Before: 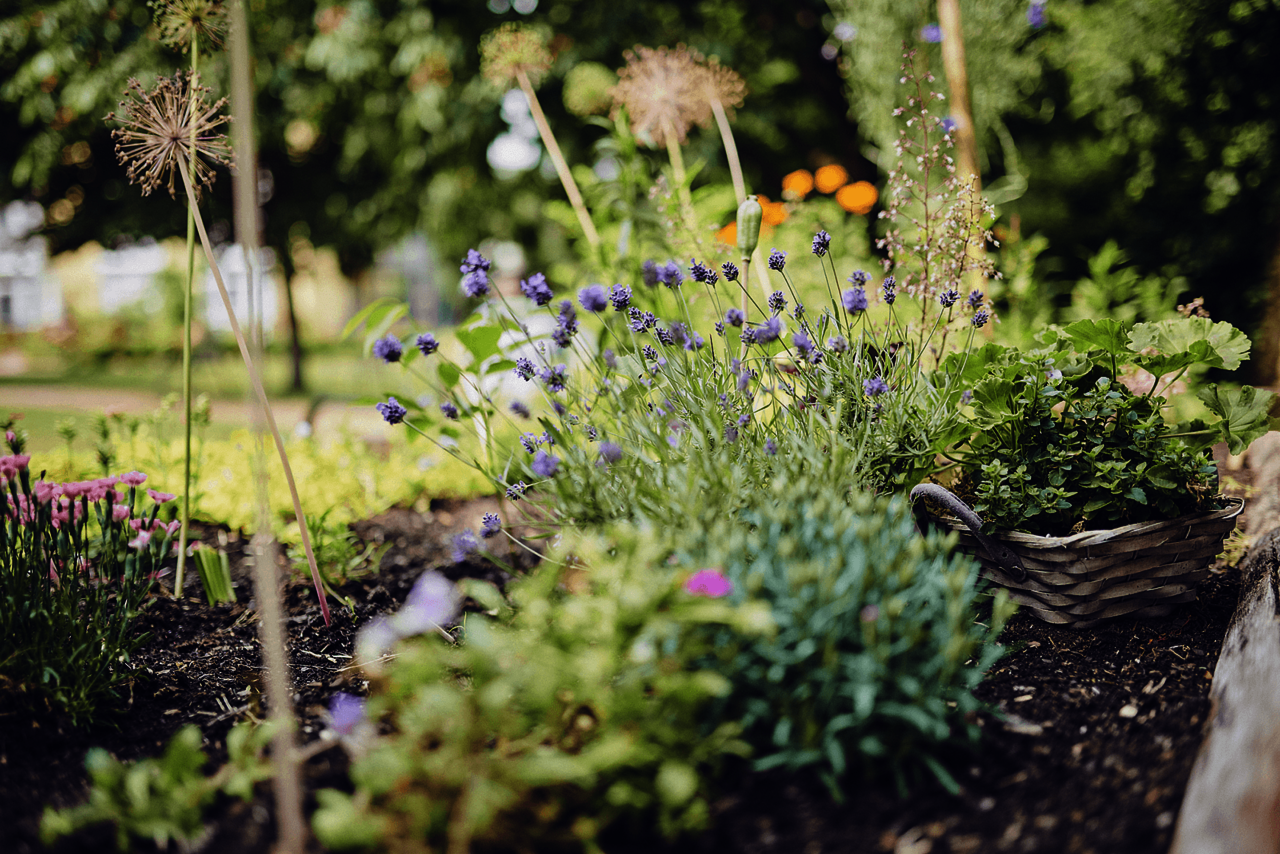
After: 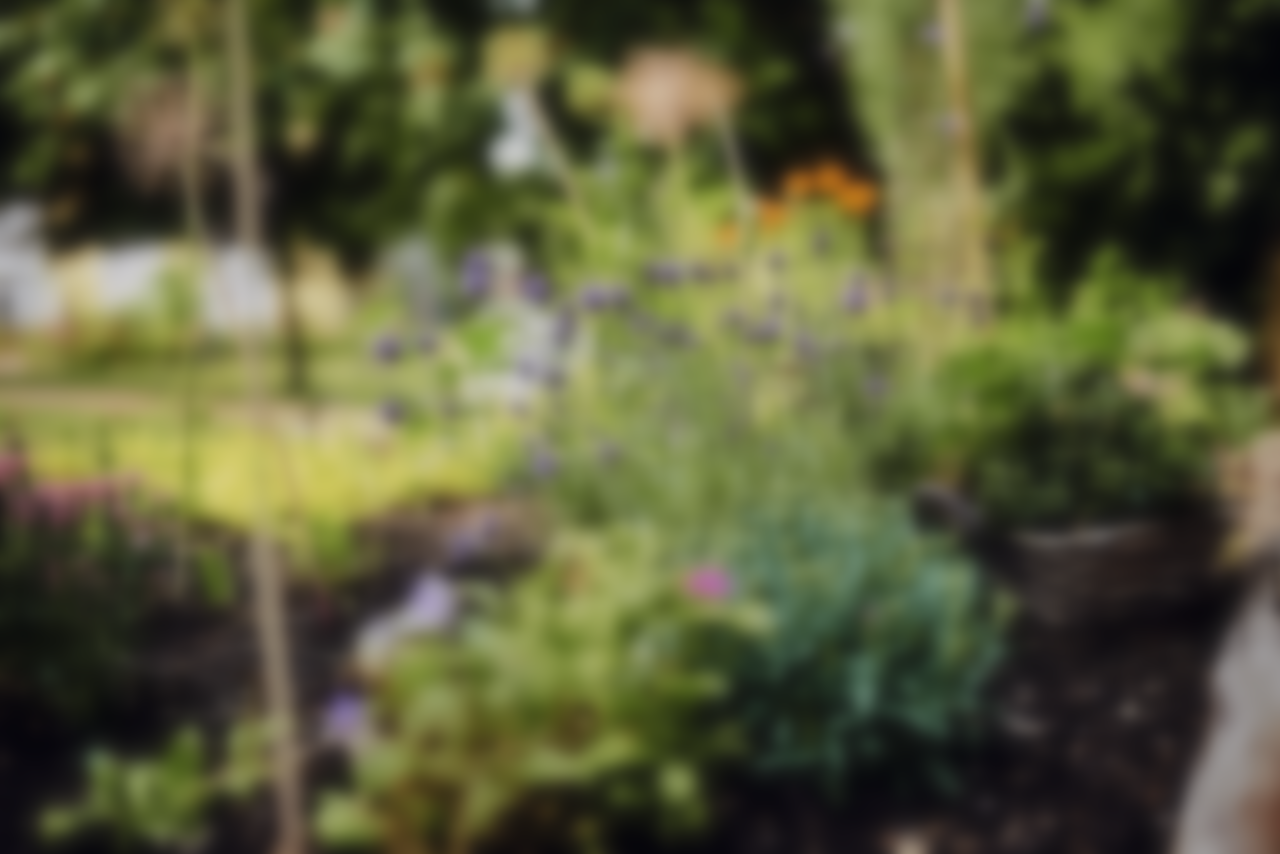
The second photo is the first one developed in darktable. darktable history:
lowpass: on, module defaults
shadows and highlights: shadows 37.27, highlights -28.18, soften with gaussian
